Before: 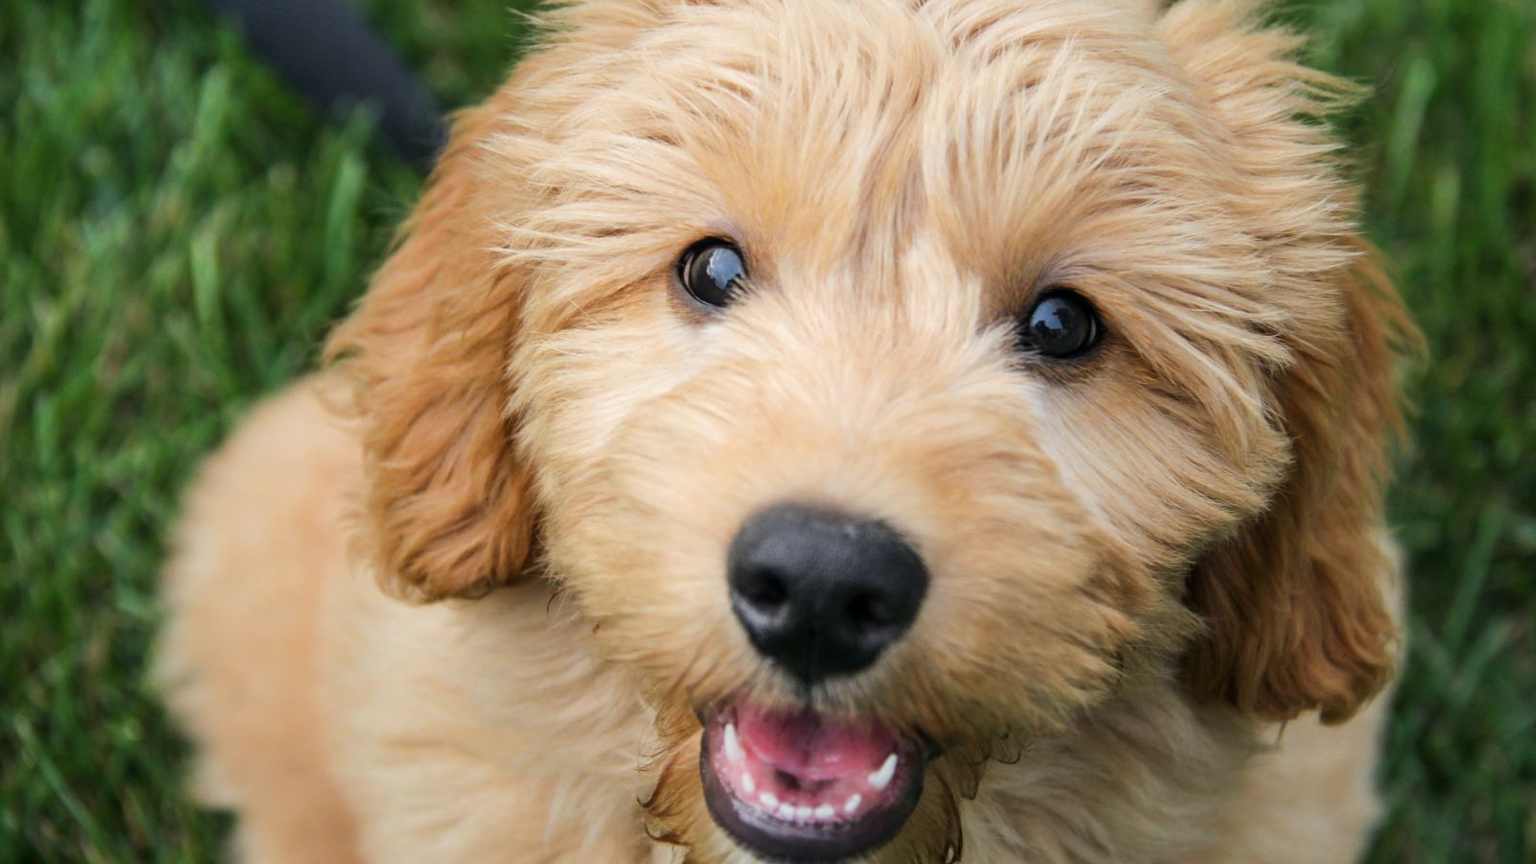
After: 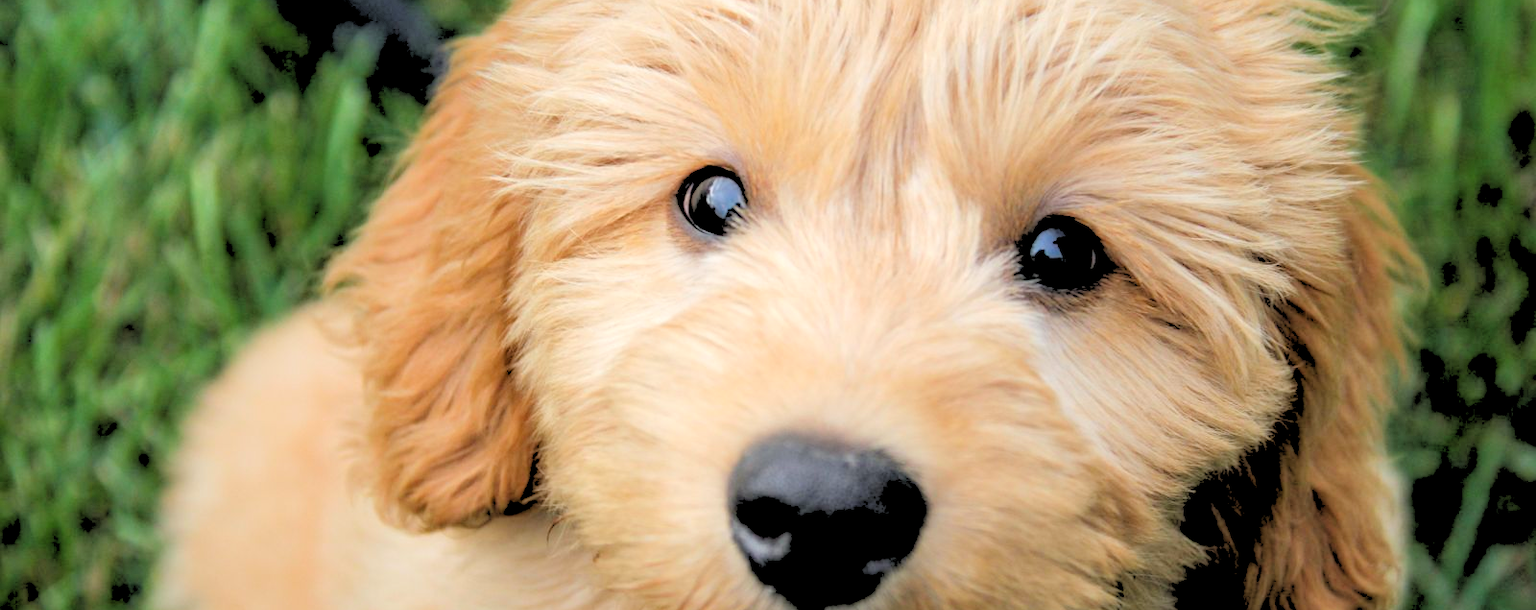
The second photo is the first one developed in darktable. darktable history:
shadows and highlights: shadows 25, highlights -25
exposure: exposure 0.127 EV, compensate highlight preservation false
crop and rotate: top 8.293%, bottom 20.996%
rgb levels: levels [[0.027, 0.429, 0.996], [0, 0.5, 1], [0, 0.5, 1]]
